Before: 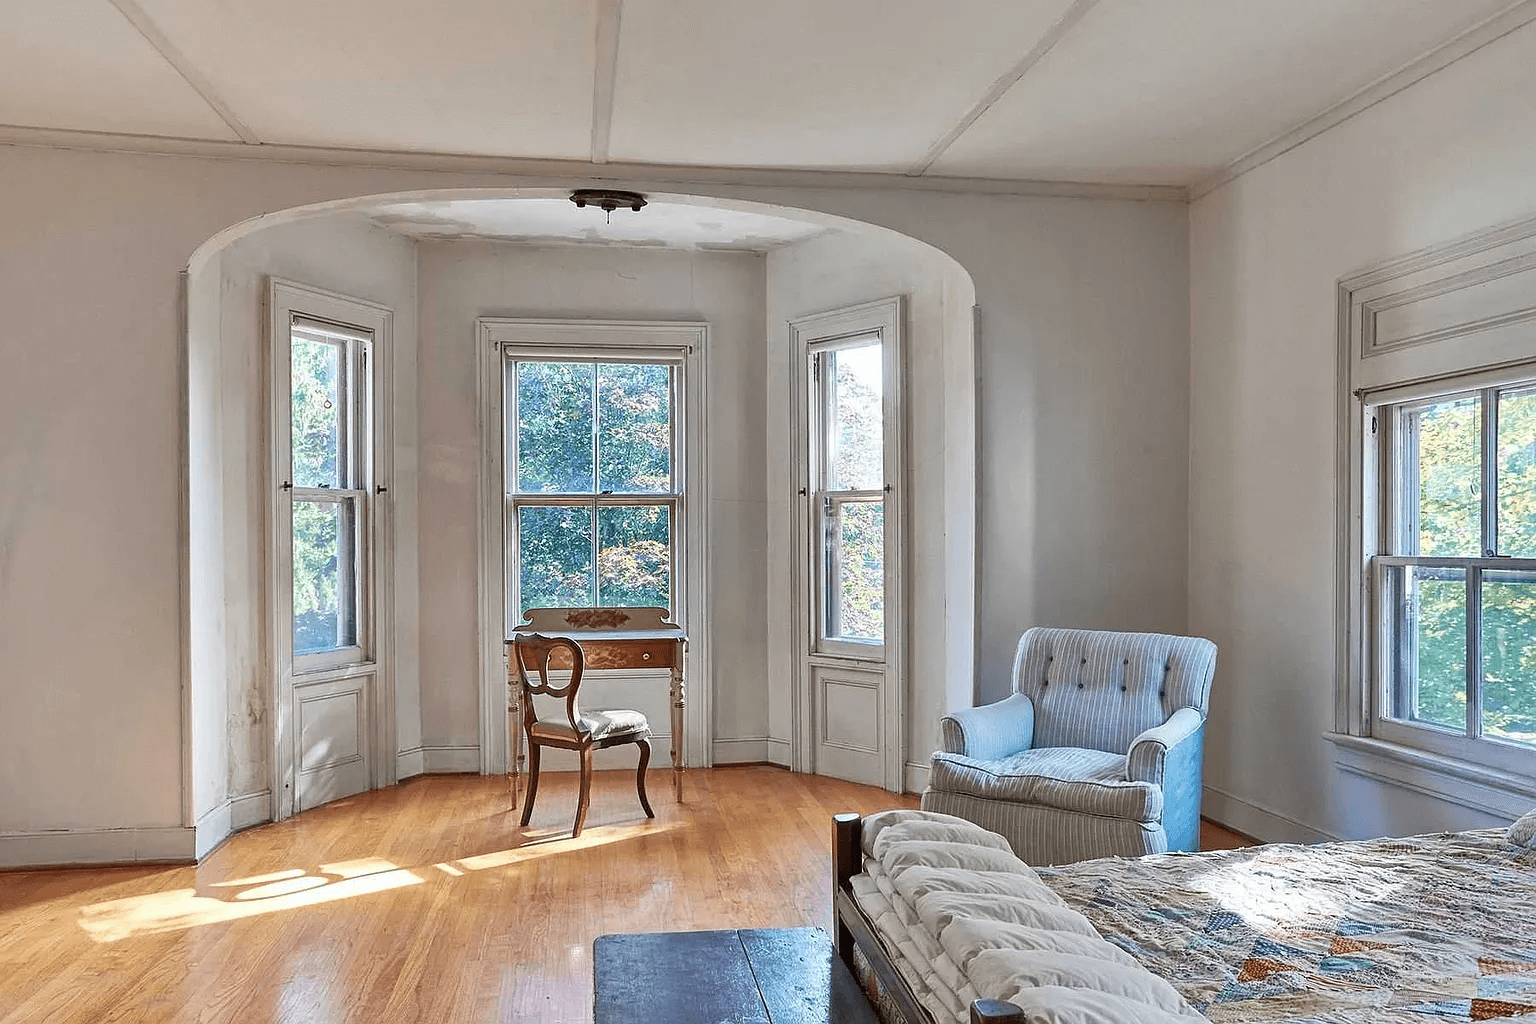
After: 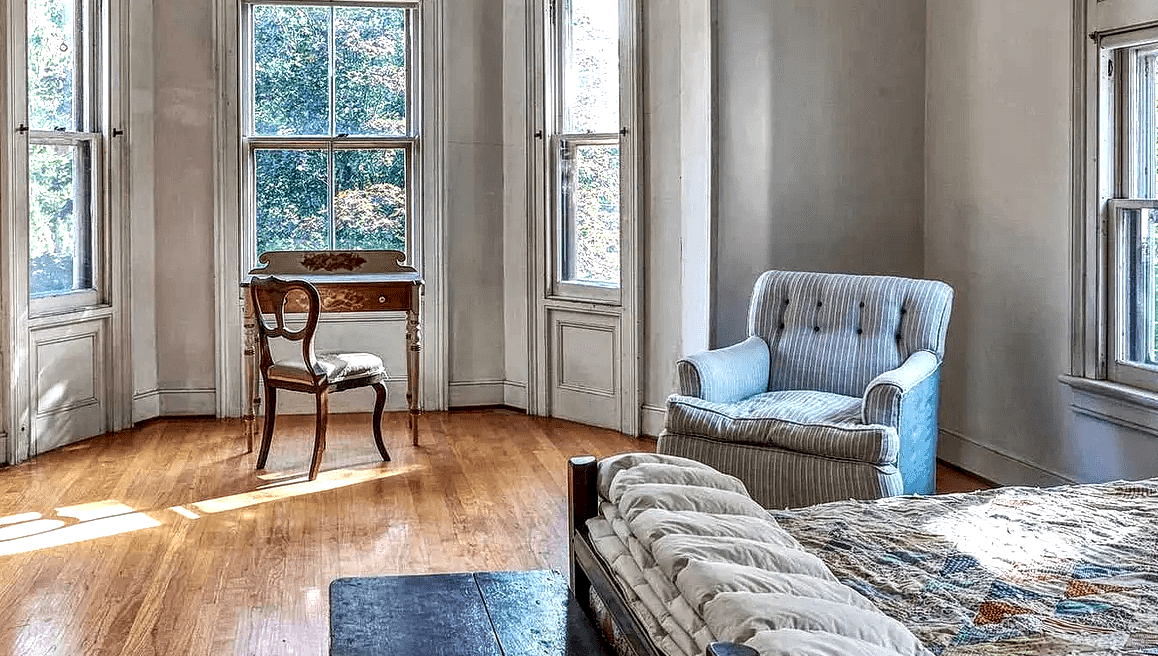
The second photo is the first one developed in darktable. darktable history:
local contrast: highlights 18%, detail 186%
crop and rotate: left 17.204%, top 34.878%, right 7.353%, bottom 0.996%
